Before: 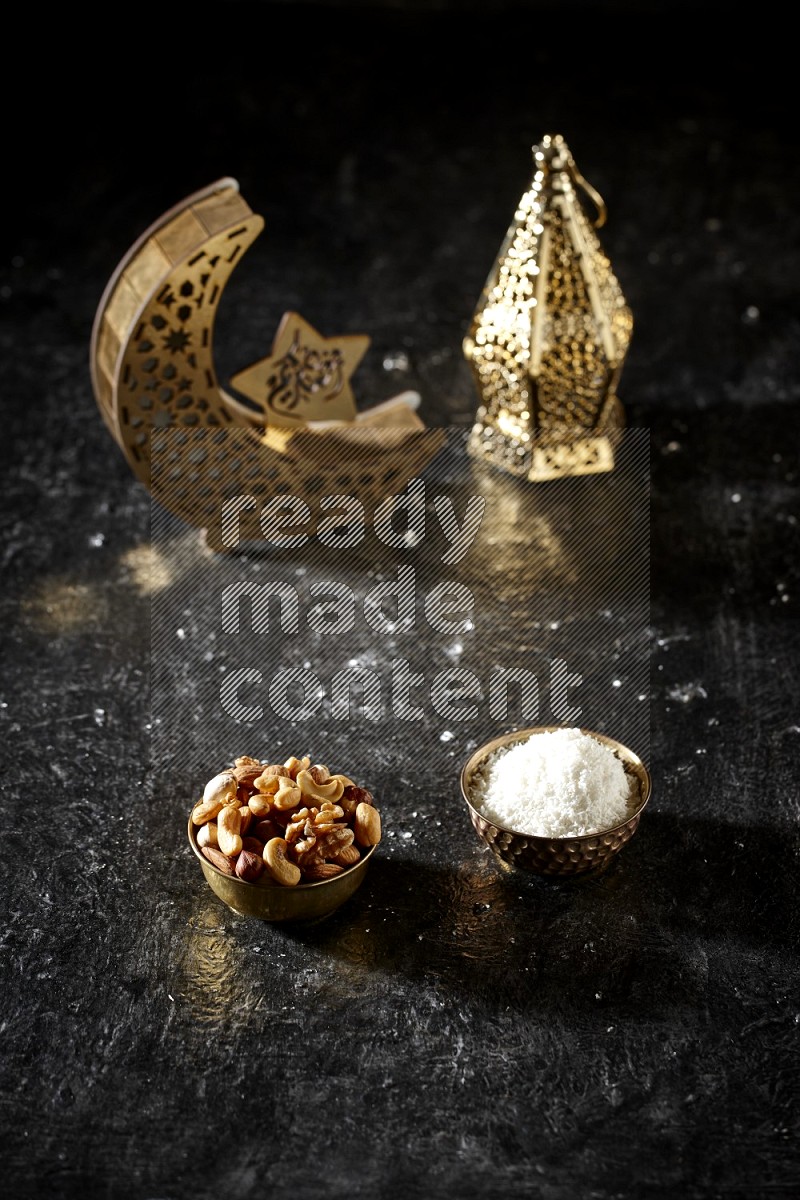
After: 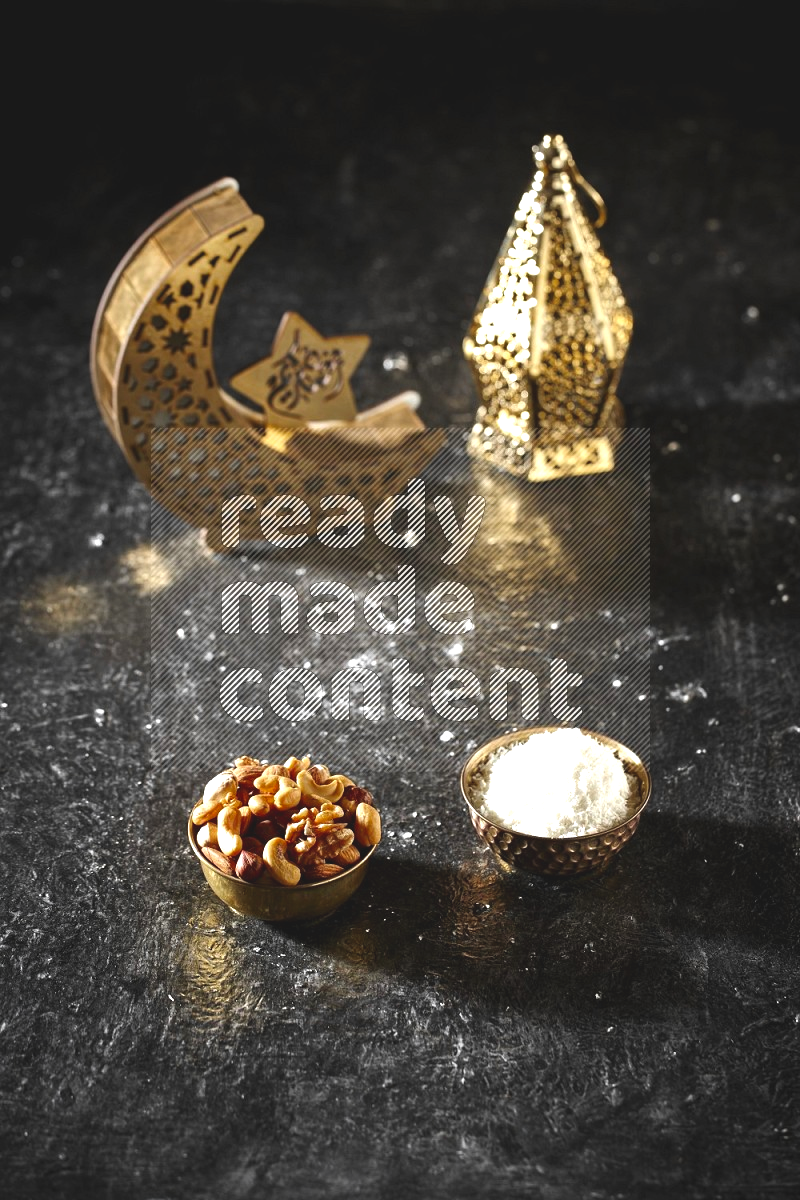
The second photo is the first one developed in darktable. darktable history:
color zones: curves: ch0 [(0.004, 0.388) (0.125, 0.392) (0.25, 0.404) (0.375, 0.5) (0.5, 0.5) (0.625, 0.5) (0.75, 0.5) (0.875, 0.5)]; ch1 [(0, 0.5) (0.125, 0.5) (0.25, 0.5) (0.375, 0.124) (0.524, 0.124) (0.645, 0.128) (0.789, 0.132) (0.914, 0.096) (0.998, 0.068)]
exposure: black level correction -0.005, exposure 1 EV, compensate highlight preservation false
